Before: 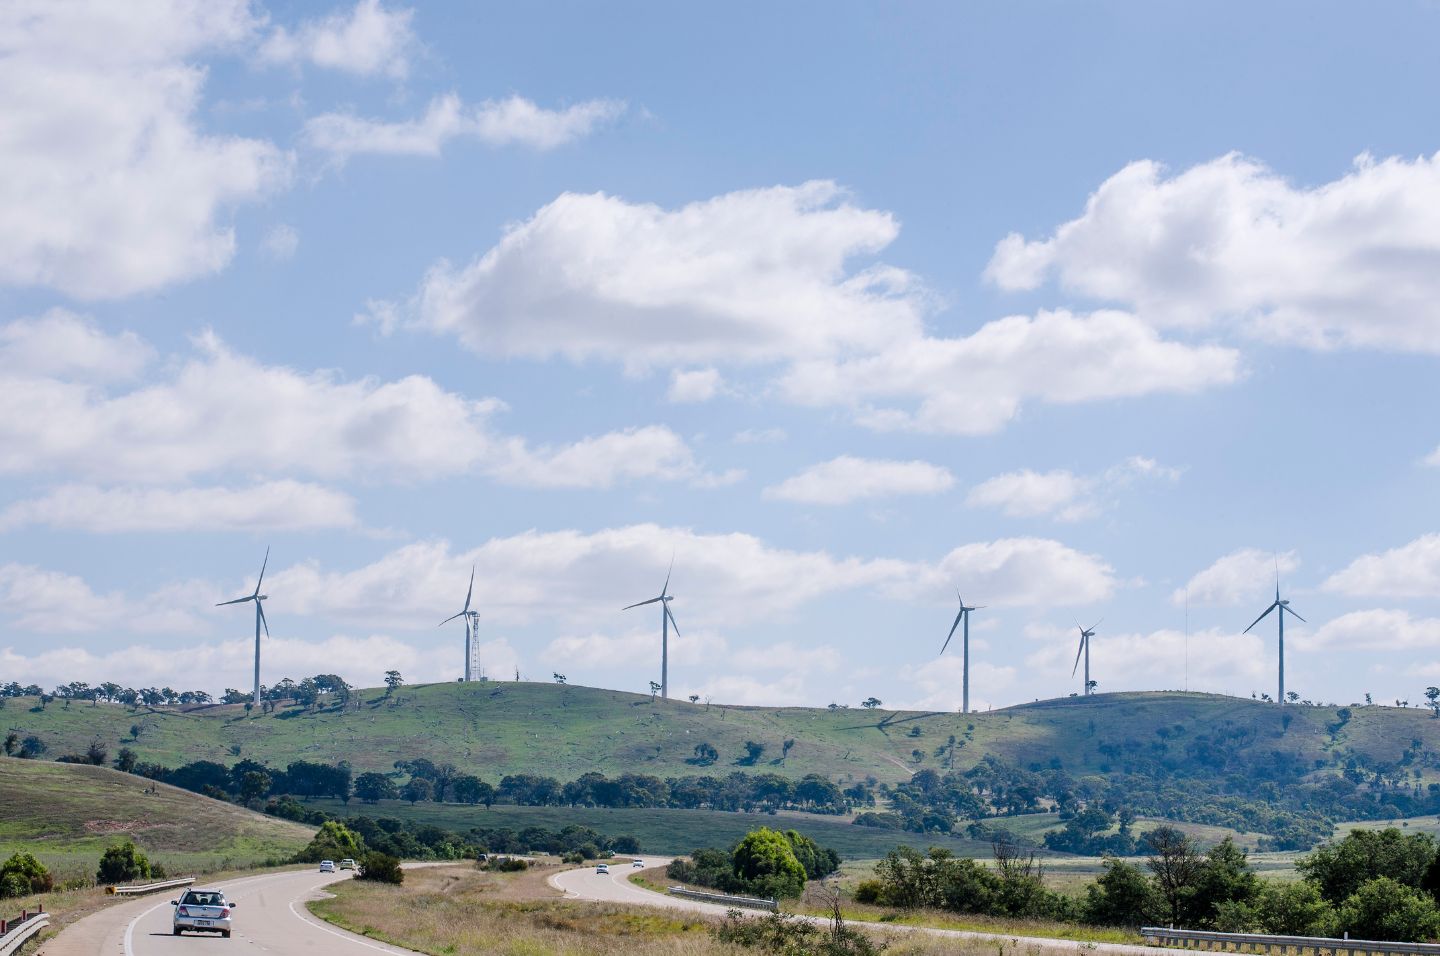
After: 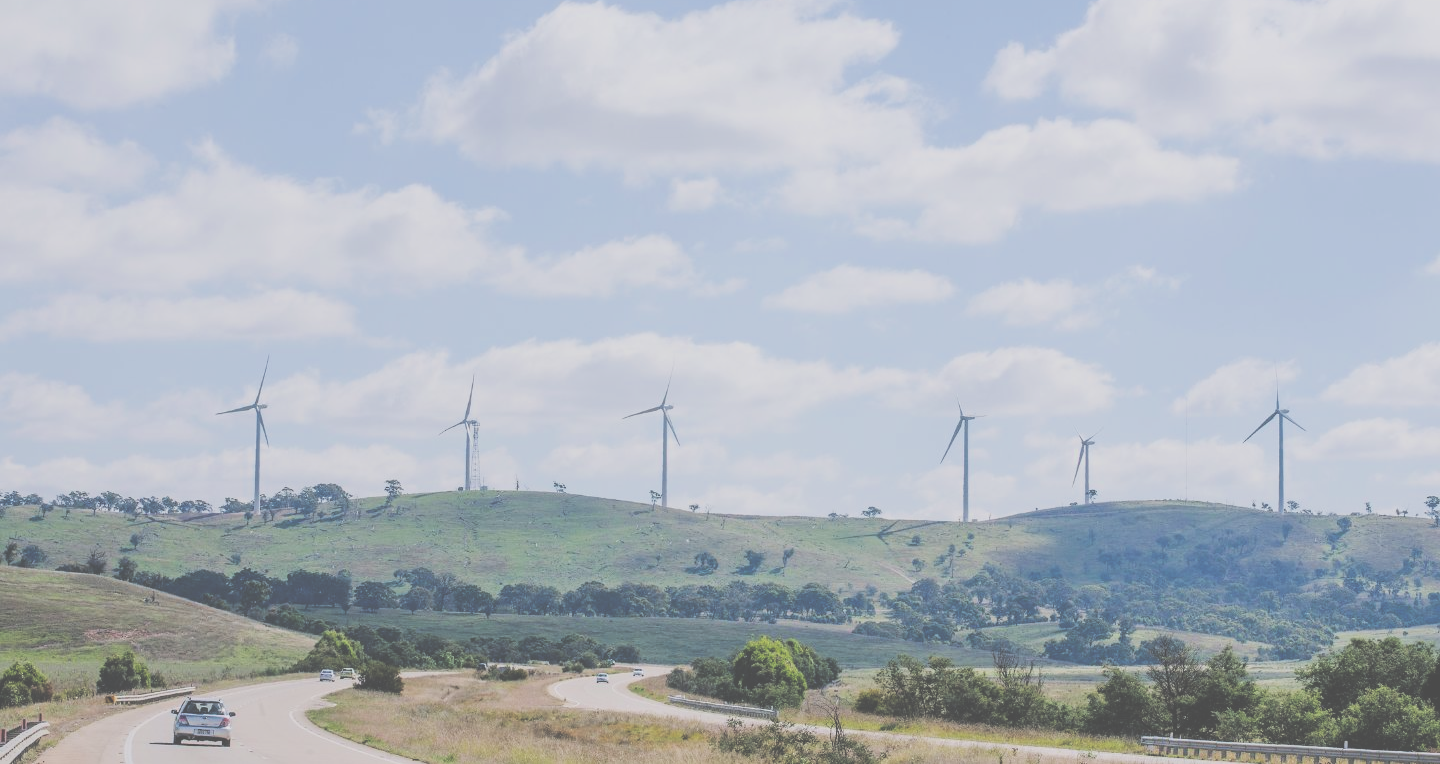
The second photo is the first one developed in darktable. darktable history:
filmic rgb: black relative exposure -4.14 EV, white relative exposure 5.1 EV, hardness 2.11, contrast 1.165
exposure: black level correction -0.071, exposure 0.5 EV, compensate highlight preservation false
crop and rotate: top 19.998%
